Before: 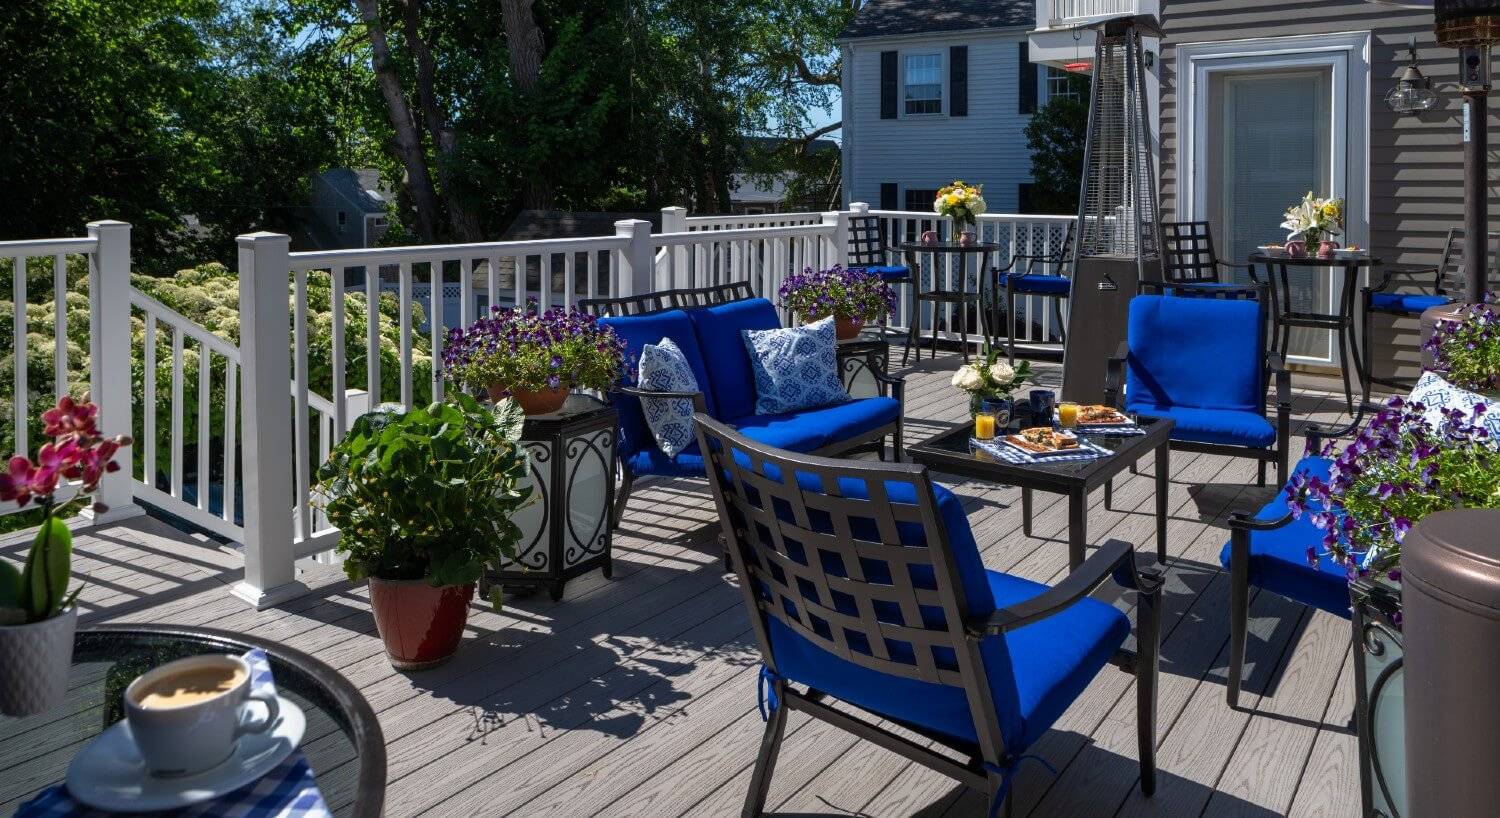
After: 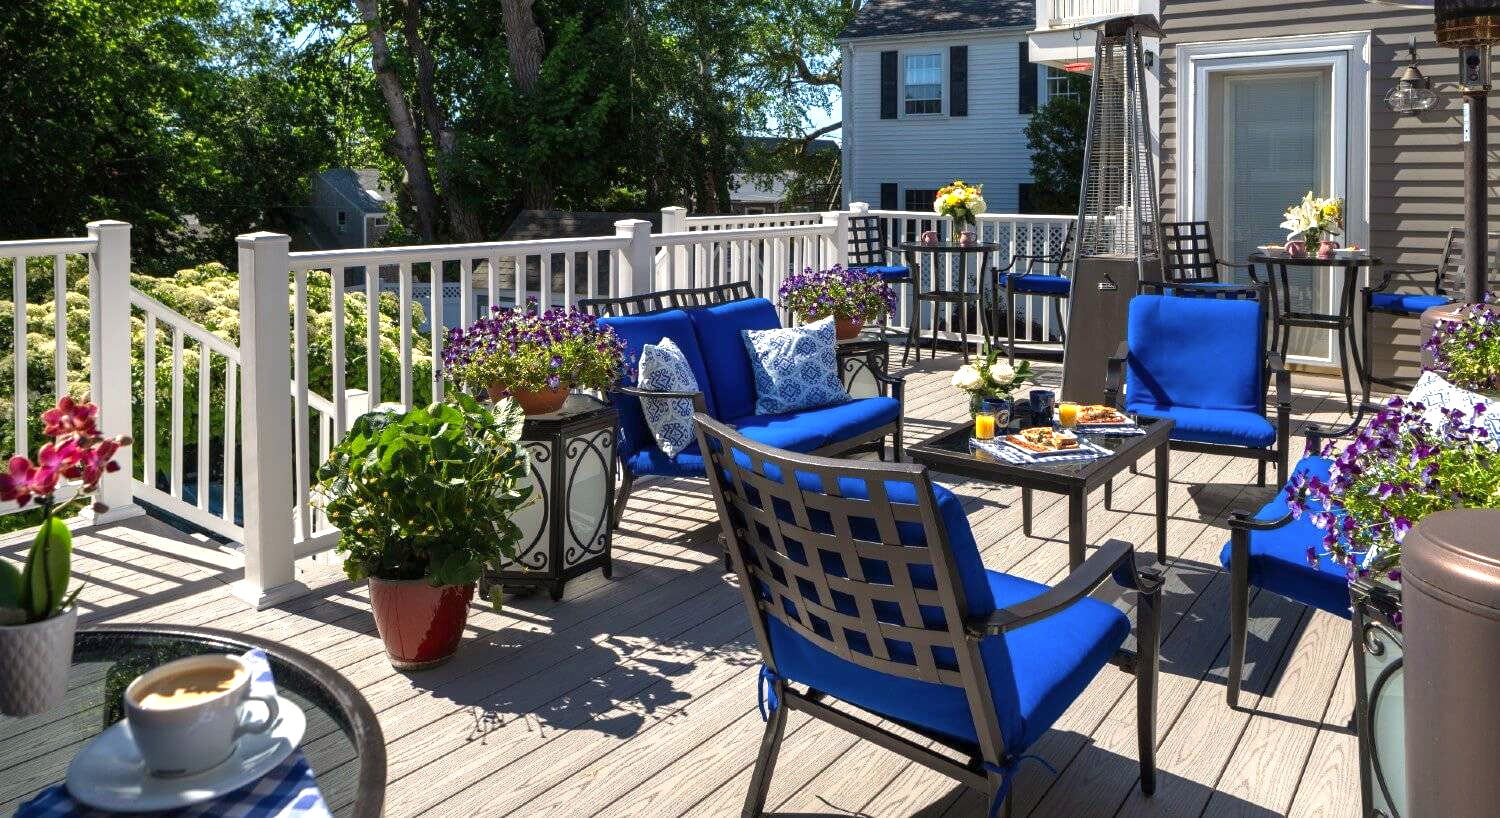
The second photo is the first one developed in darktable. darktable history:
exposure: exposure 1 EV, compensate highlight preservation false
color calibration: x 0.329, y 0.345, temperature 5633 K
